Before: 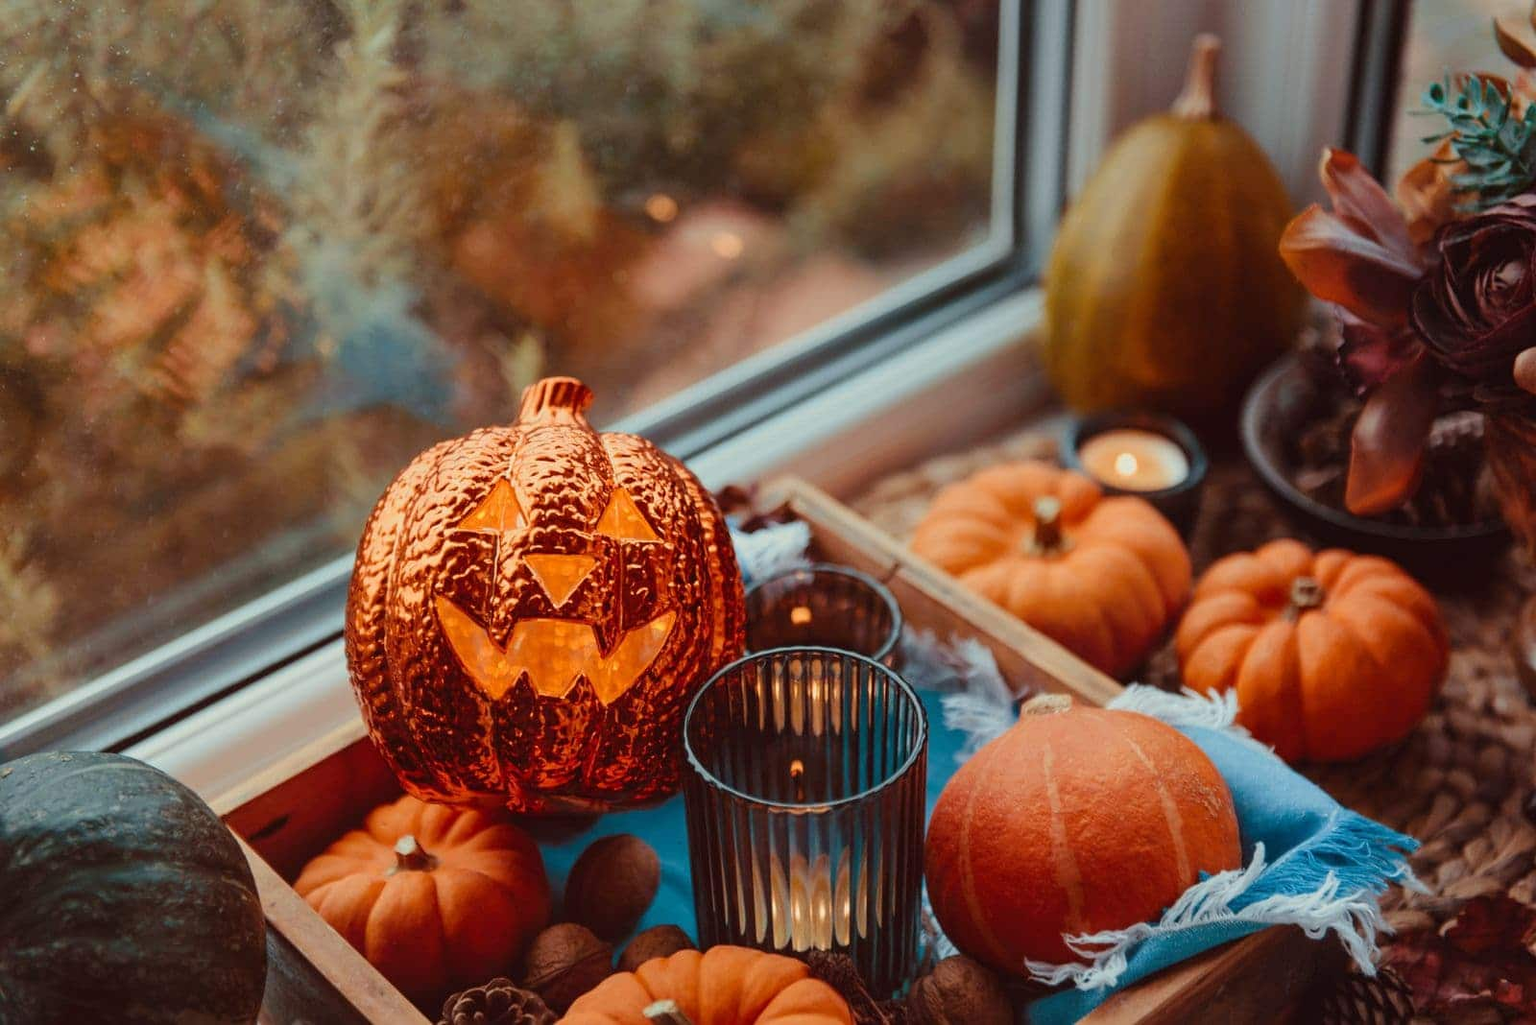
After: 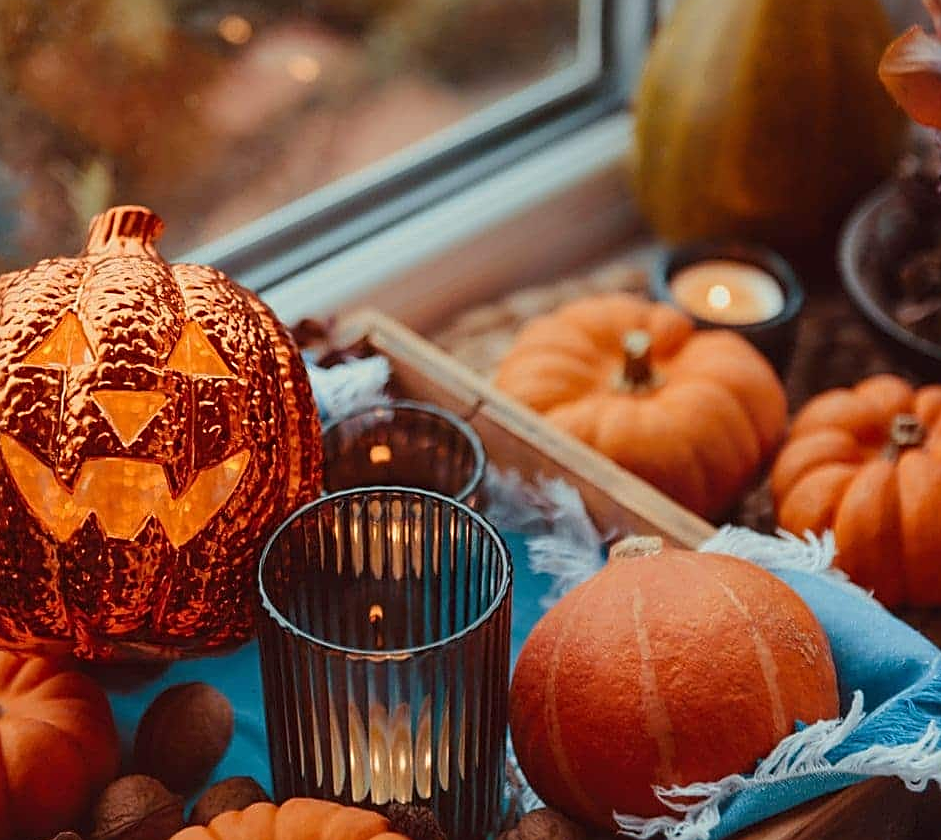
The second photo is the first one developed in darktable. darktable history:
sharpen: amount 0.602
crop and rotate: left 28.436%, top 17.598%, right 12.691%, bottom 3.701%
